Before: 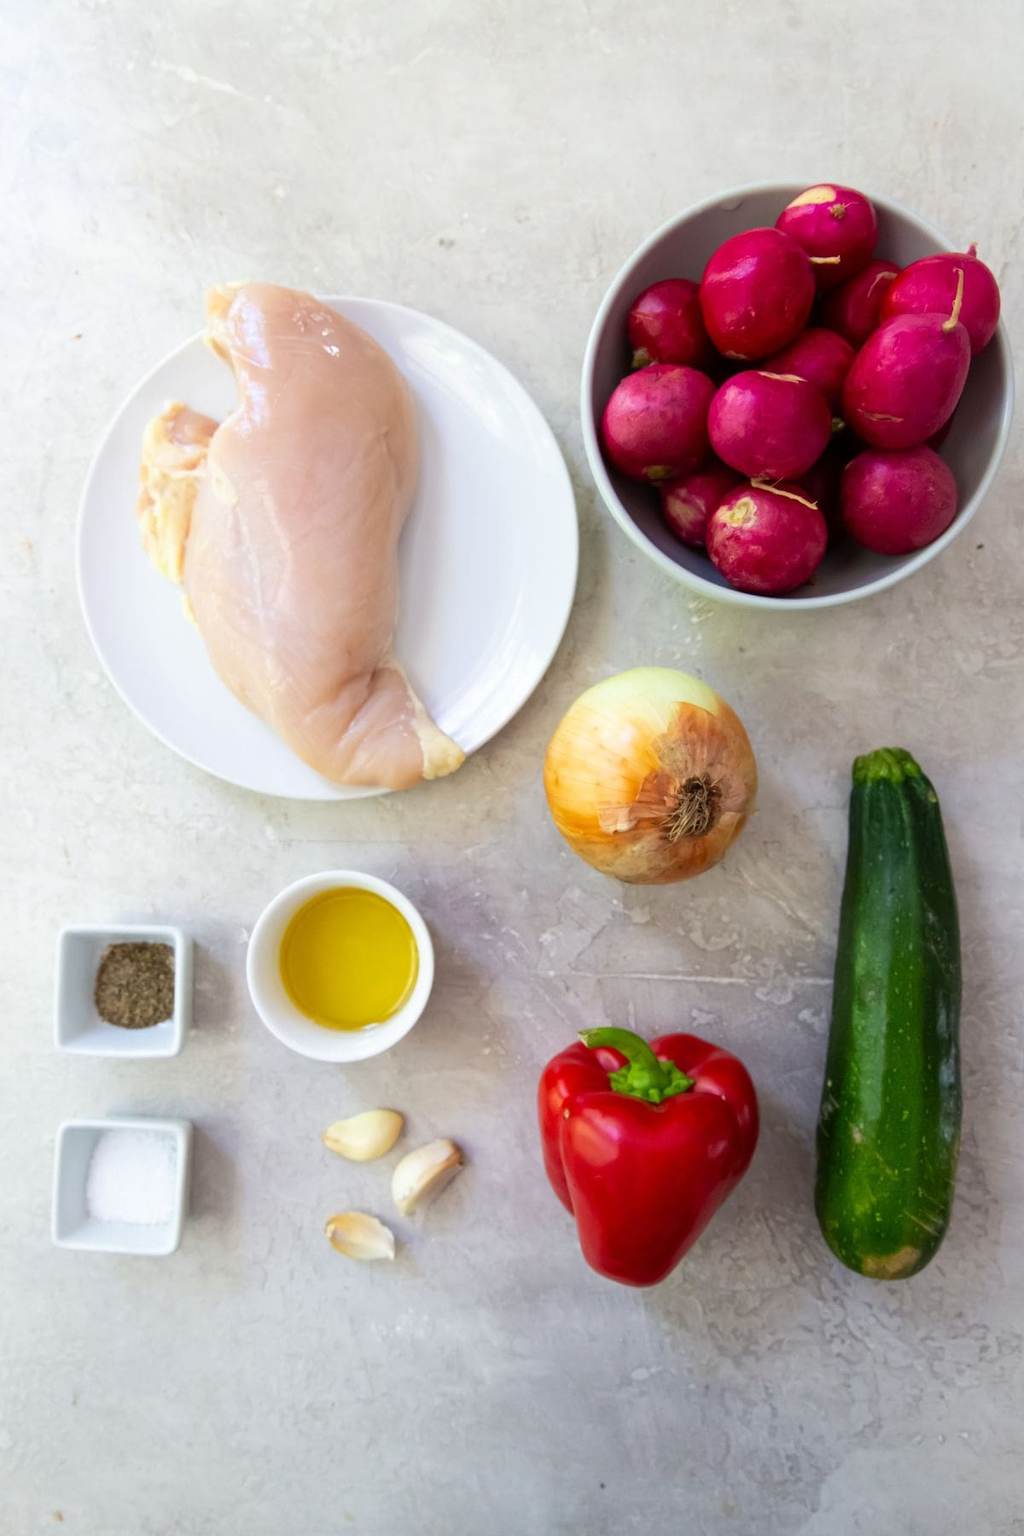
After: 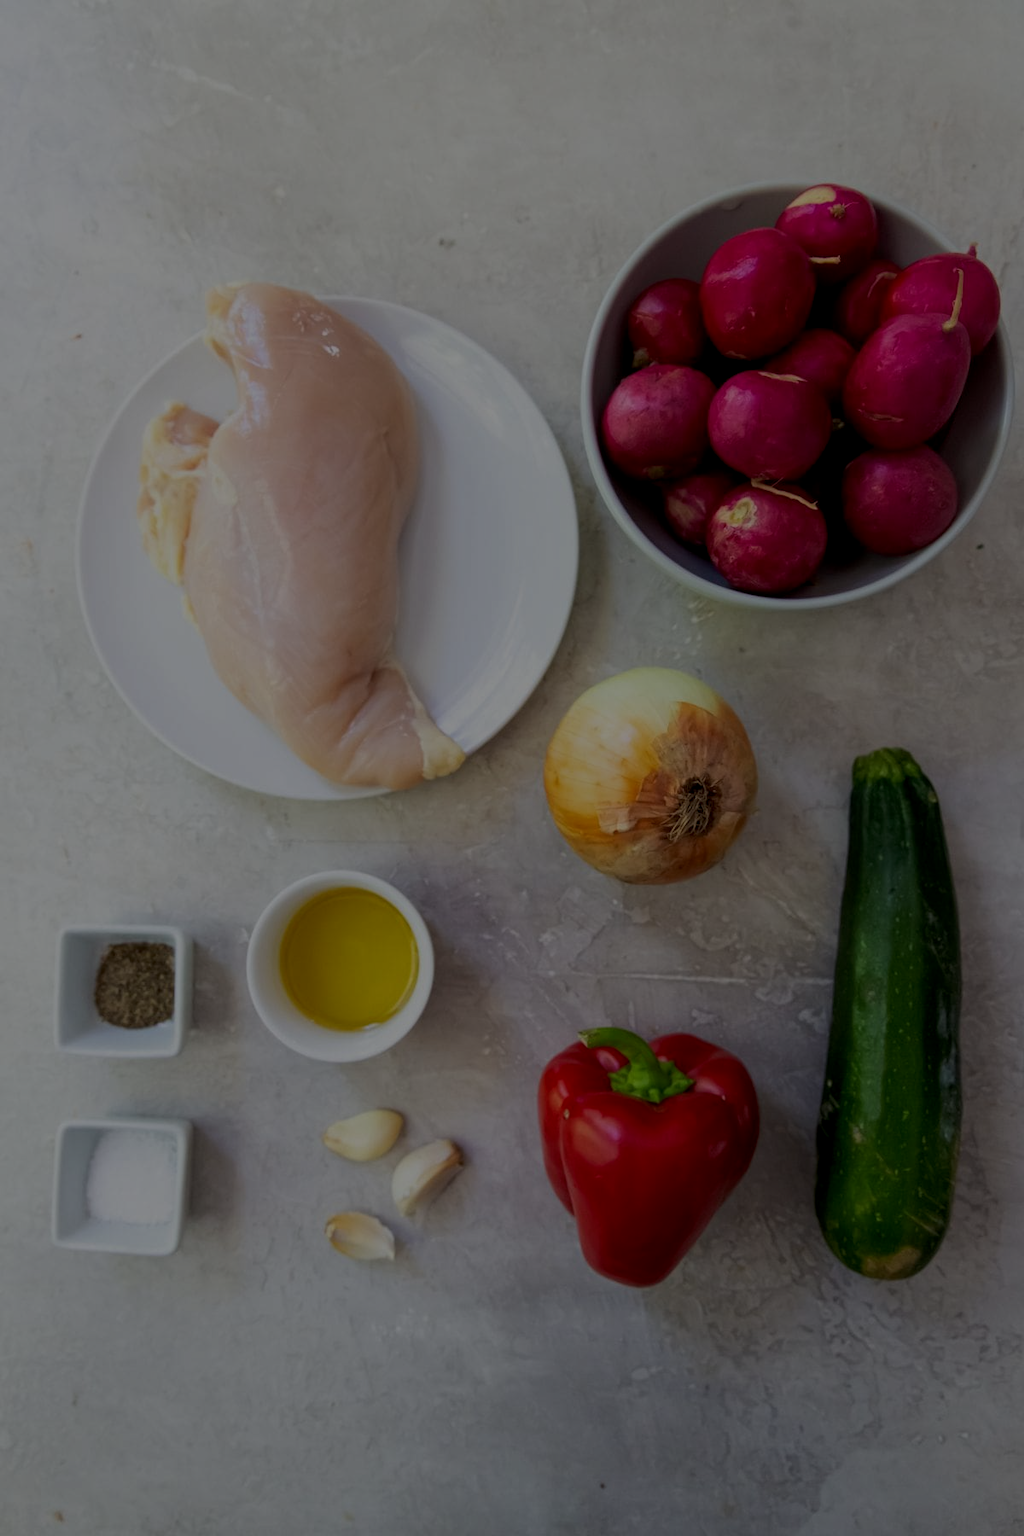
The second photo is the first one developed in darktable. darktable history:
exposure: exposure -2.002 EV, compensate highlight preservation false
local contrast: highlights 100%, shadows 100%, detail 120%, midtone range 0.2
